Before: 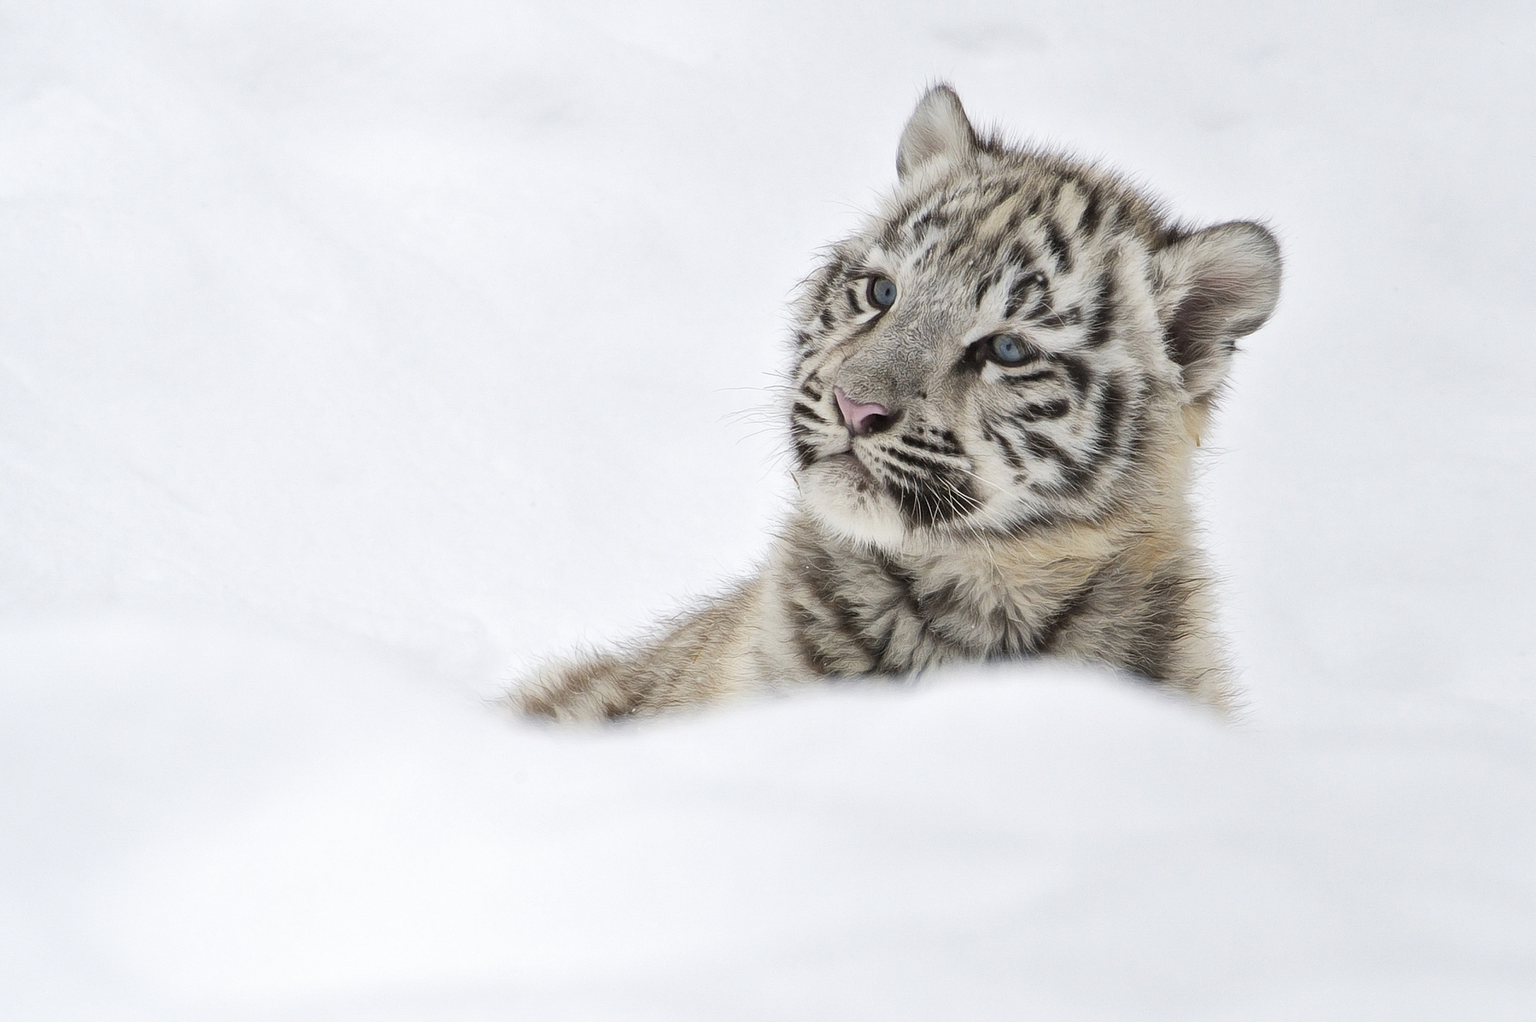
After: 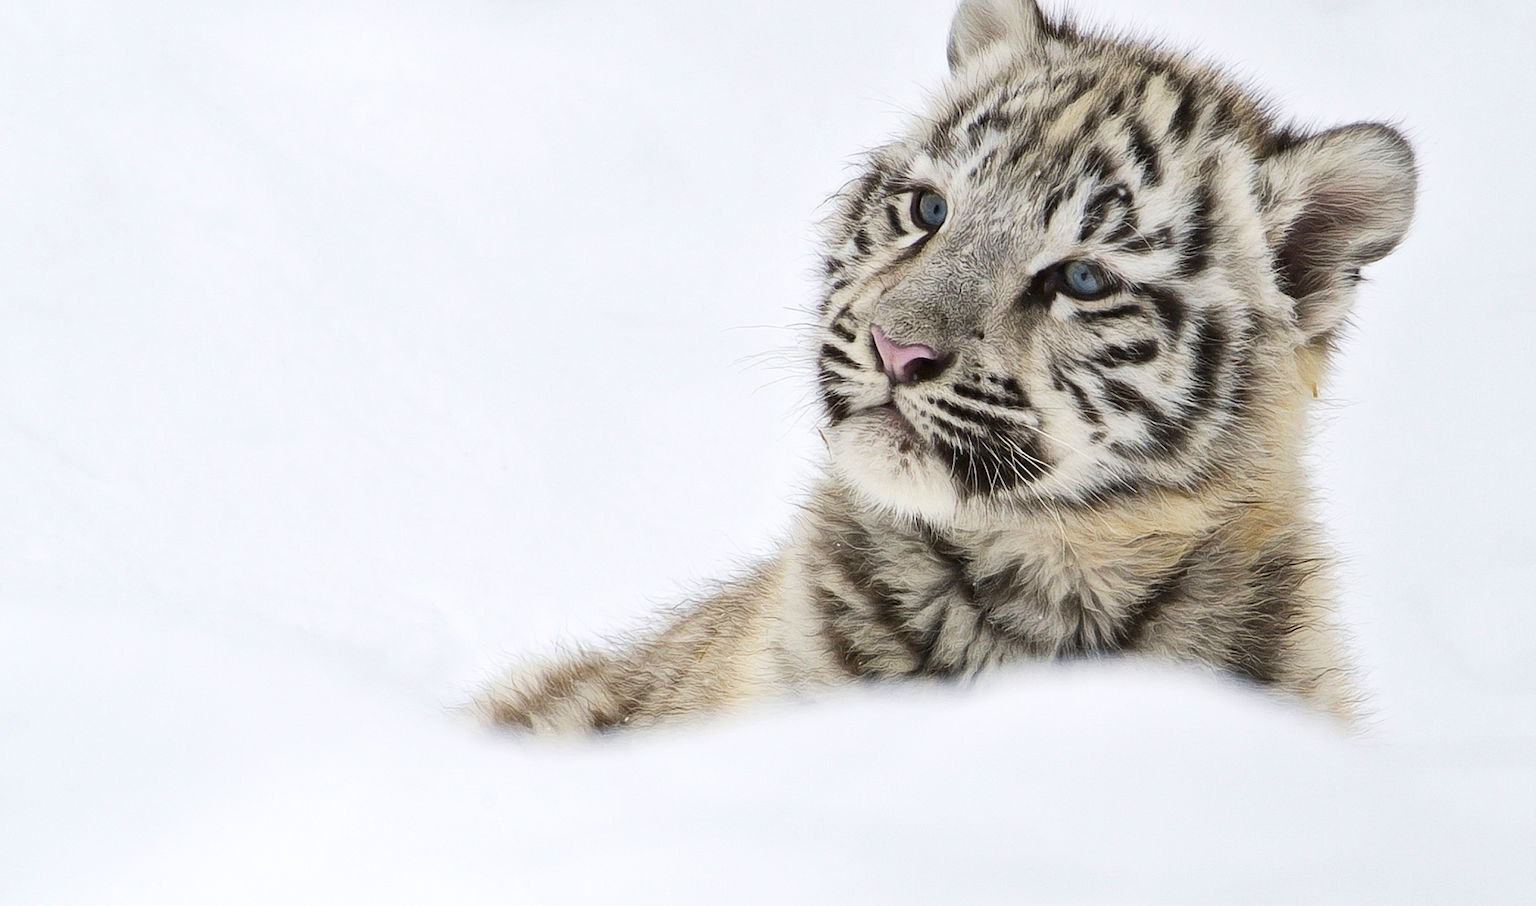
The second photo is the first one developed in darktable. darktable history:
crop: left 7.856%, top 11.836%, right 10.12%, bottom 15.387%
contrast brightness saturation: contrast 0.16, saturation 0.32
